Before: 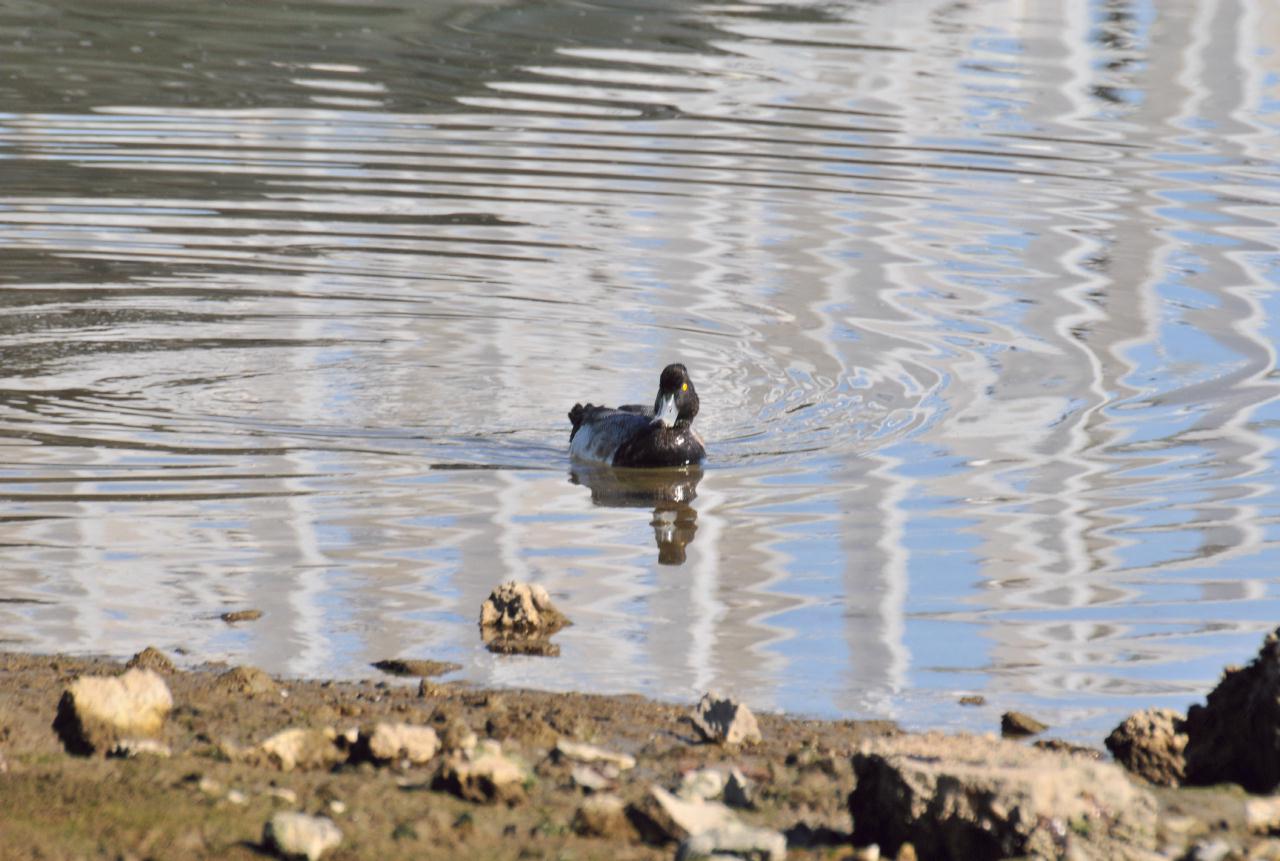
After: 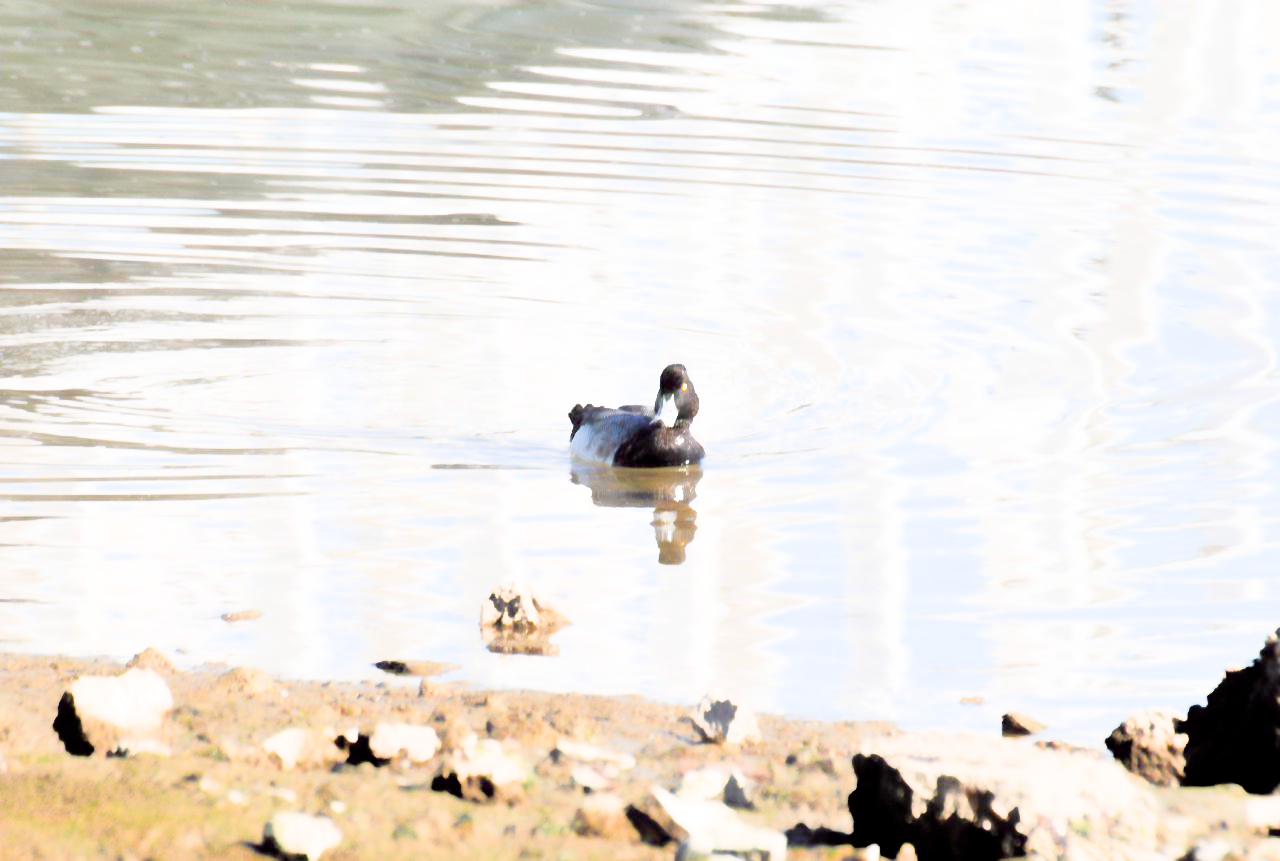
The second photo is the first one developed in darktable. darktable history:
exposure: black level correction 0.005, exposure 2.066 EV, compensate exposure bias true, compensate highlight preservation false
contrast equalizer: octaves 7, y [[0.5, 0.542, 0.583, 0.625, 0.667, 0.708], [0.5 ×6], [0.5 ×6], [0 ×6], [0 ×6]], mix -0.981
filmic rgb: black relative exposure -5.14 EV, white relative exposure 3.99 EV, threshold 5.98 EV, hardness 2.88, contrast 1.298, highlights saturation mix -31.17%, enable highlight reconstruction true
